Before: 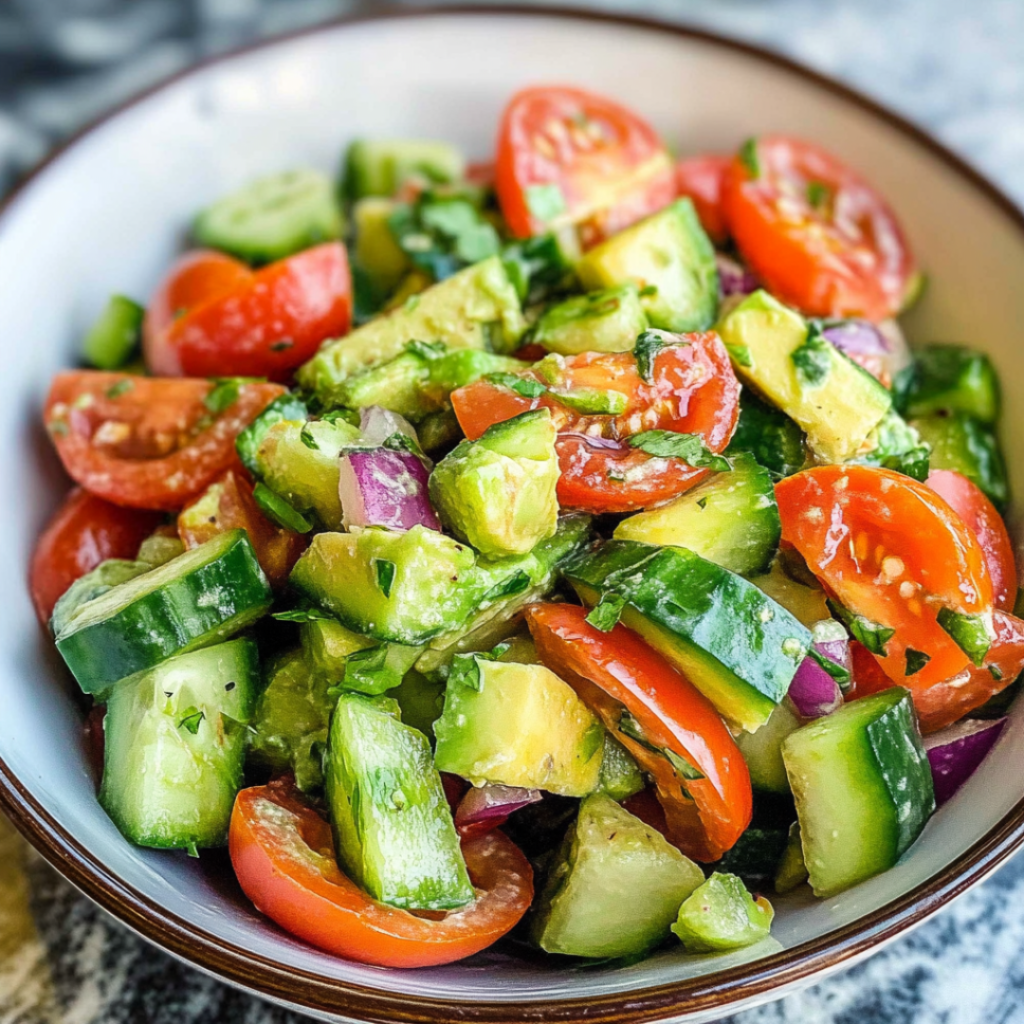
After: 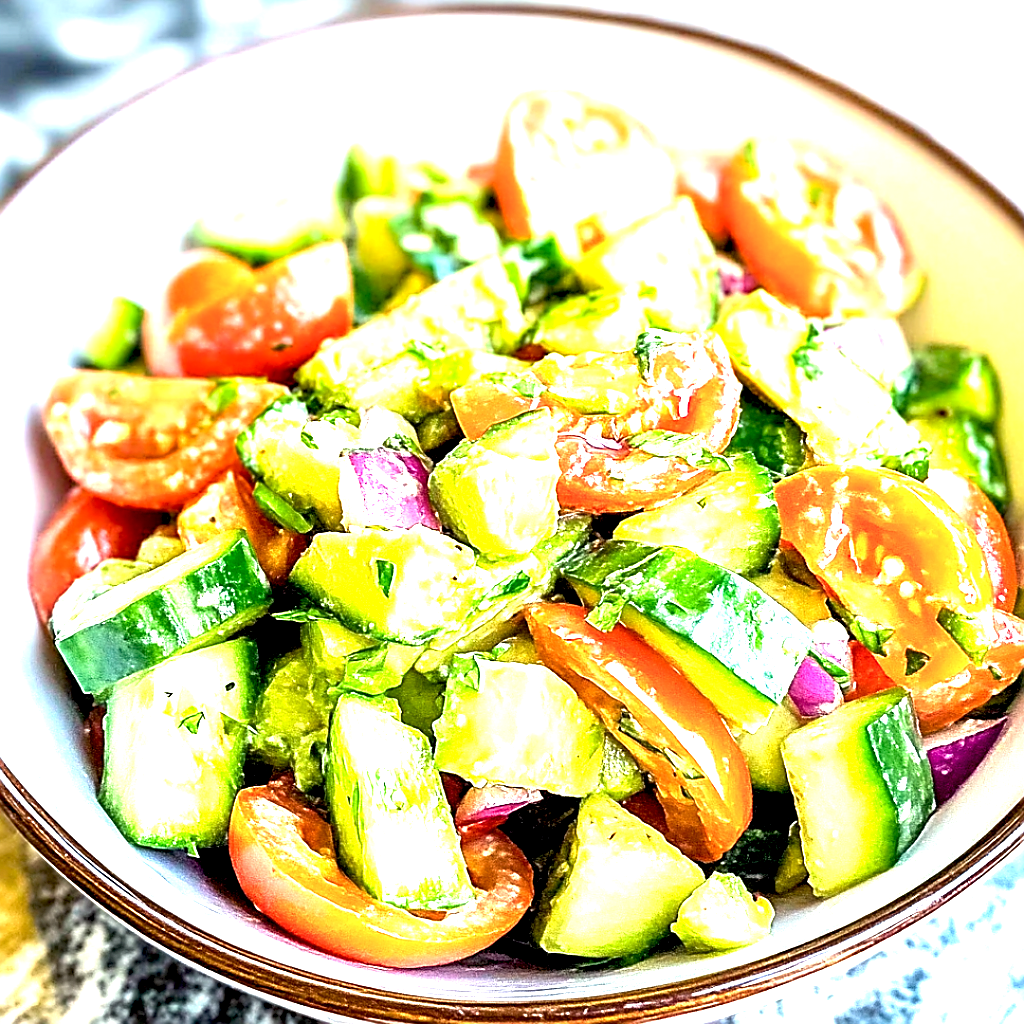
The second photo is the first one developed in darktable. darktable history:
sharpen: radius 1.366, amount 1.249, threshold 0.745
exposure: black level correction 0.005, exposure 2.076 EV, compensate exposure bias true, compensate highlight preservation false
color balance rgb: highlights gain › luminance 14.541%, perceptual saturation grading › global saturation 0.514%
